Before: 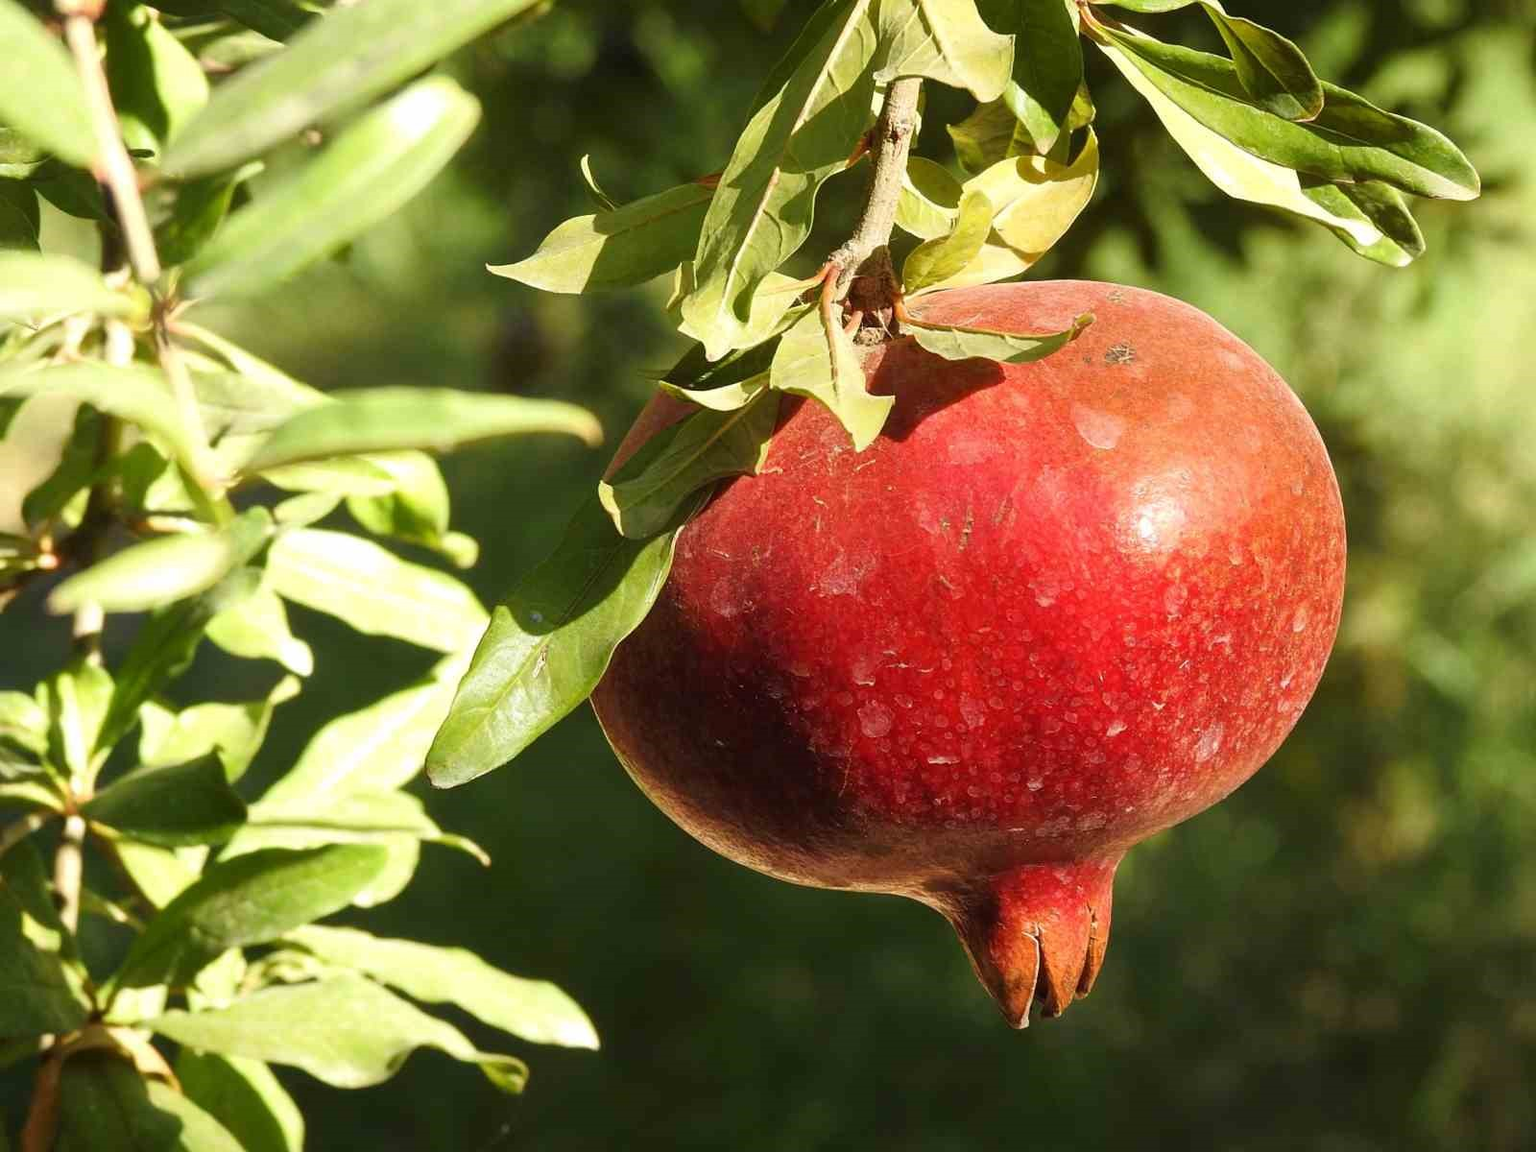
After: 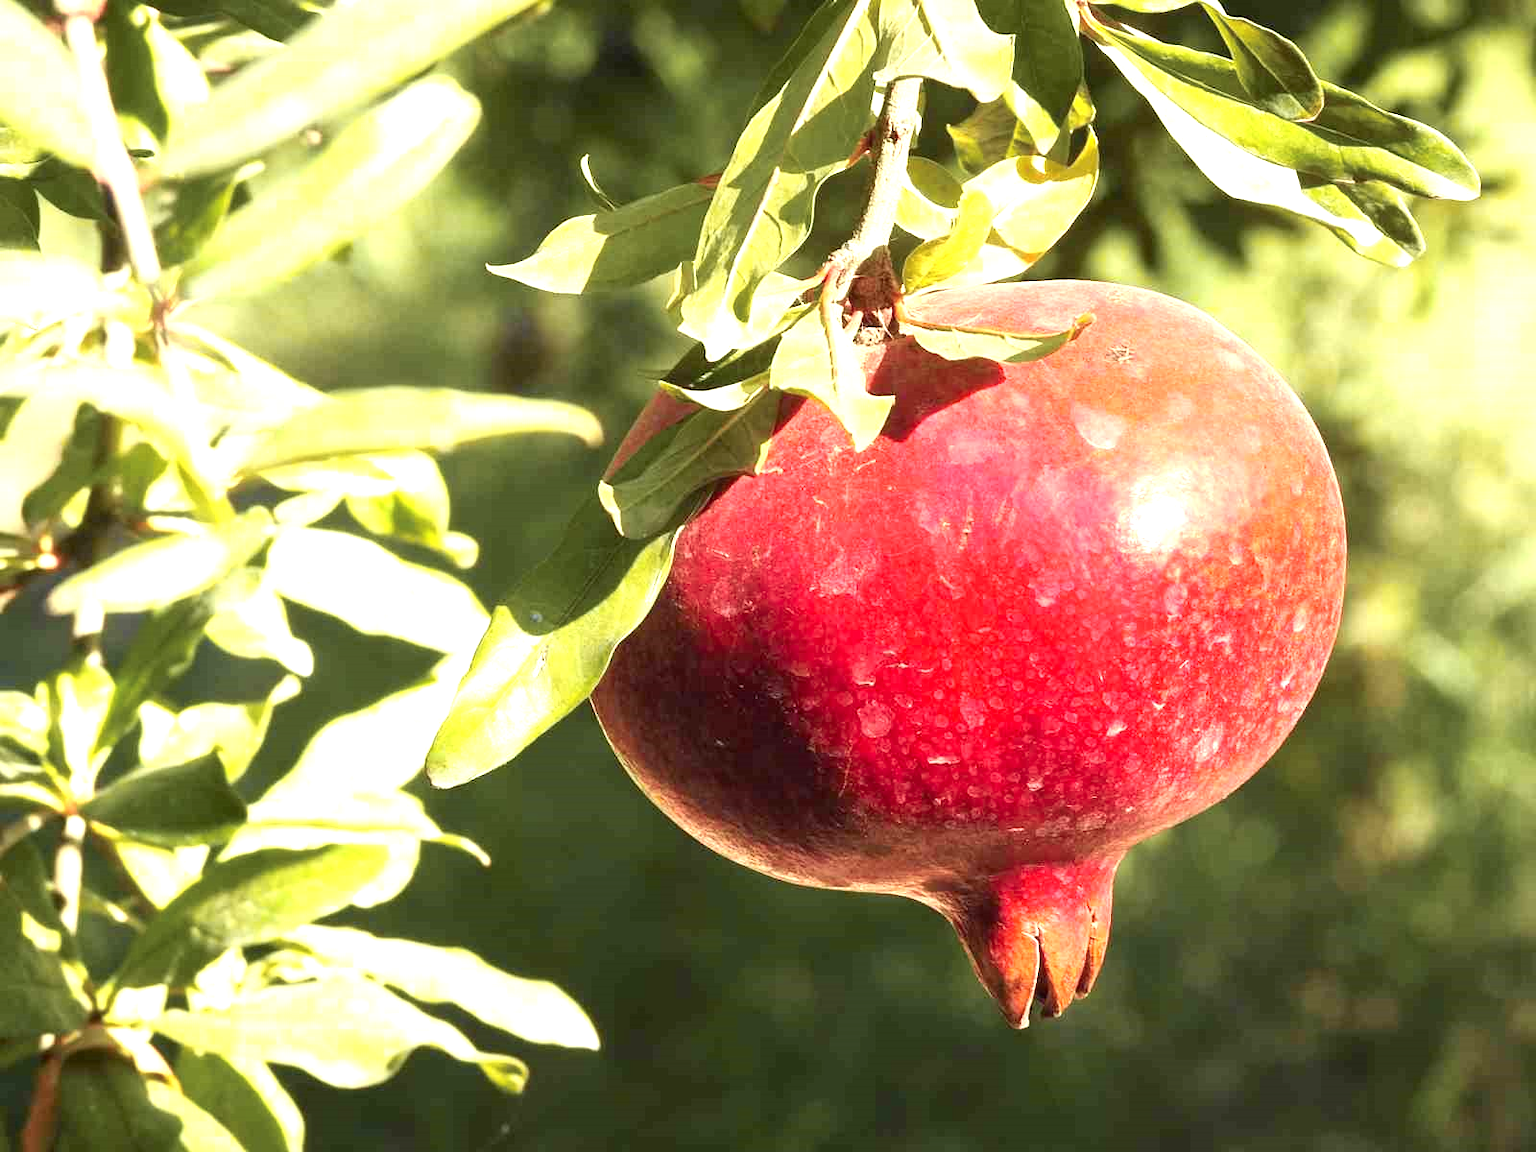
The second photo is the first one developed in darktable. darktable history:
exposure: black level correction 0.001, exposure 1.132 EV, compensate exposure bias true, compensate highlight preservation false
tone curve: curves: ch0 [(0, 0.012) (0.056, 0.046) (0.218, 0.213) (0.606, 0.62) (0.82, 0.846) (1, 1)]; ch1 [(0, 0) (0.226, 0.261) (0.403, 0.437) (0.469, 0.472) (0.495, 0.499) (0.514, 0.504) (0.545, 0.555) (0.59, 0.598) (0.714, 0.733) (1, 1)]; ch2 [(0, 0) (0.269, 0.299) (0.459, 0.45) (0.498, 0.499) (0.523, 0.512) (0.568, 0.558) (0.634, 0.617) (0.702, 0.662) (0.781, 0.775) (1, 1)], color space Lab, independent channels, preserve colors none
